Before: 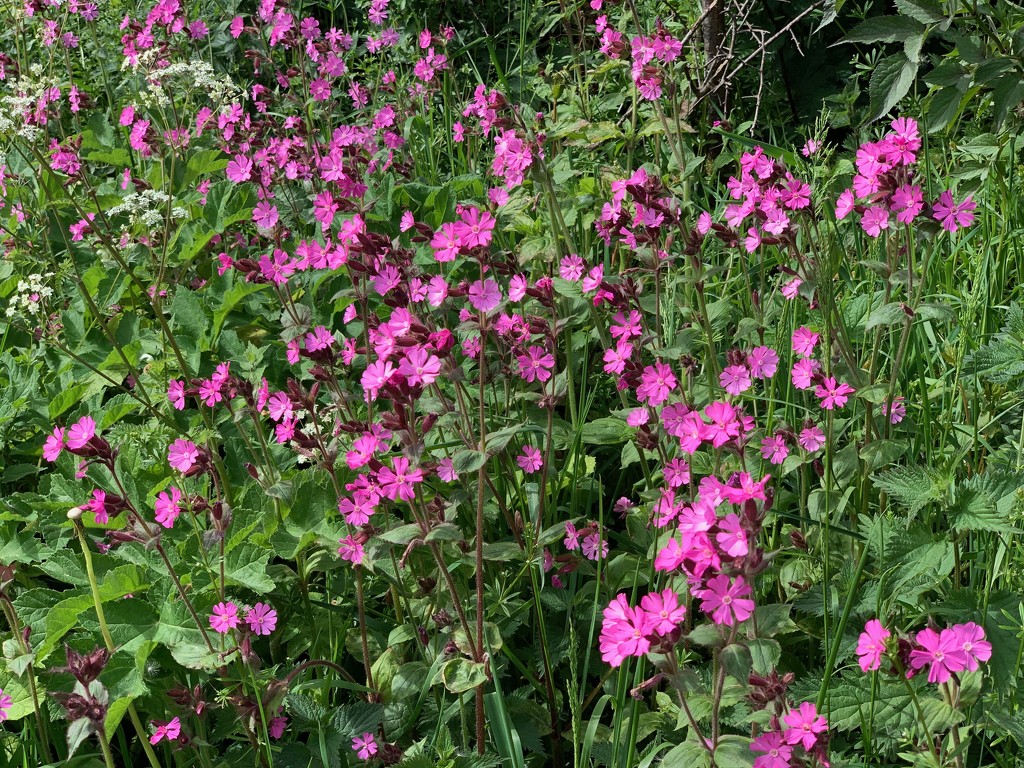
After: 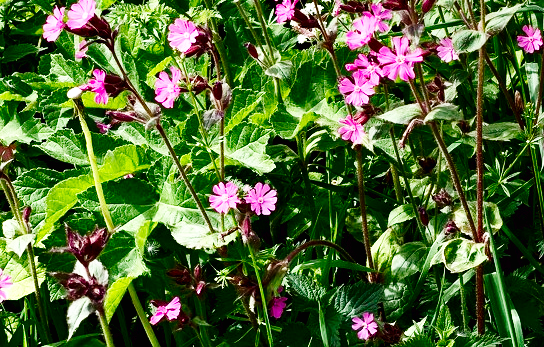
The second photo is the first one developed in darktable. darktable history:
tone equalizer: -8 EV -0.448 EV, -7 EV -0.388 EV, -6 EV -0.358 EV, -5 EV -0.189 EV, -3 EV 0.208 EV, -2 EV 0.36 EV, -1 EV 0.408 EV, +0 EV 0.427 EV, edges refinement/feathering 500, mask exposure compensation -1.57 EV, preserve details no
base curve: curves: ch0 [(0, 0.003) (0.001, 0.002) (0.006, 0.004) (0.02, 0.022) (0.048, 0.086) (0.094, 0.234) (0.162, 0.431) (0.258, 0.629) (0.385, 0.8) (0.548, 0.918) (0.751, 0.988) (1, 1)], preserve colors none
crop and rotate: top 54.703%, right 46.823%, bottom 0.104%
contrast brightness saturation: brightness -0.204, saturation 0.078
